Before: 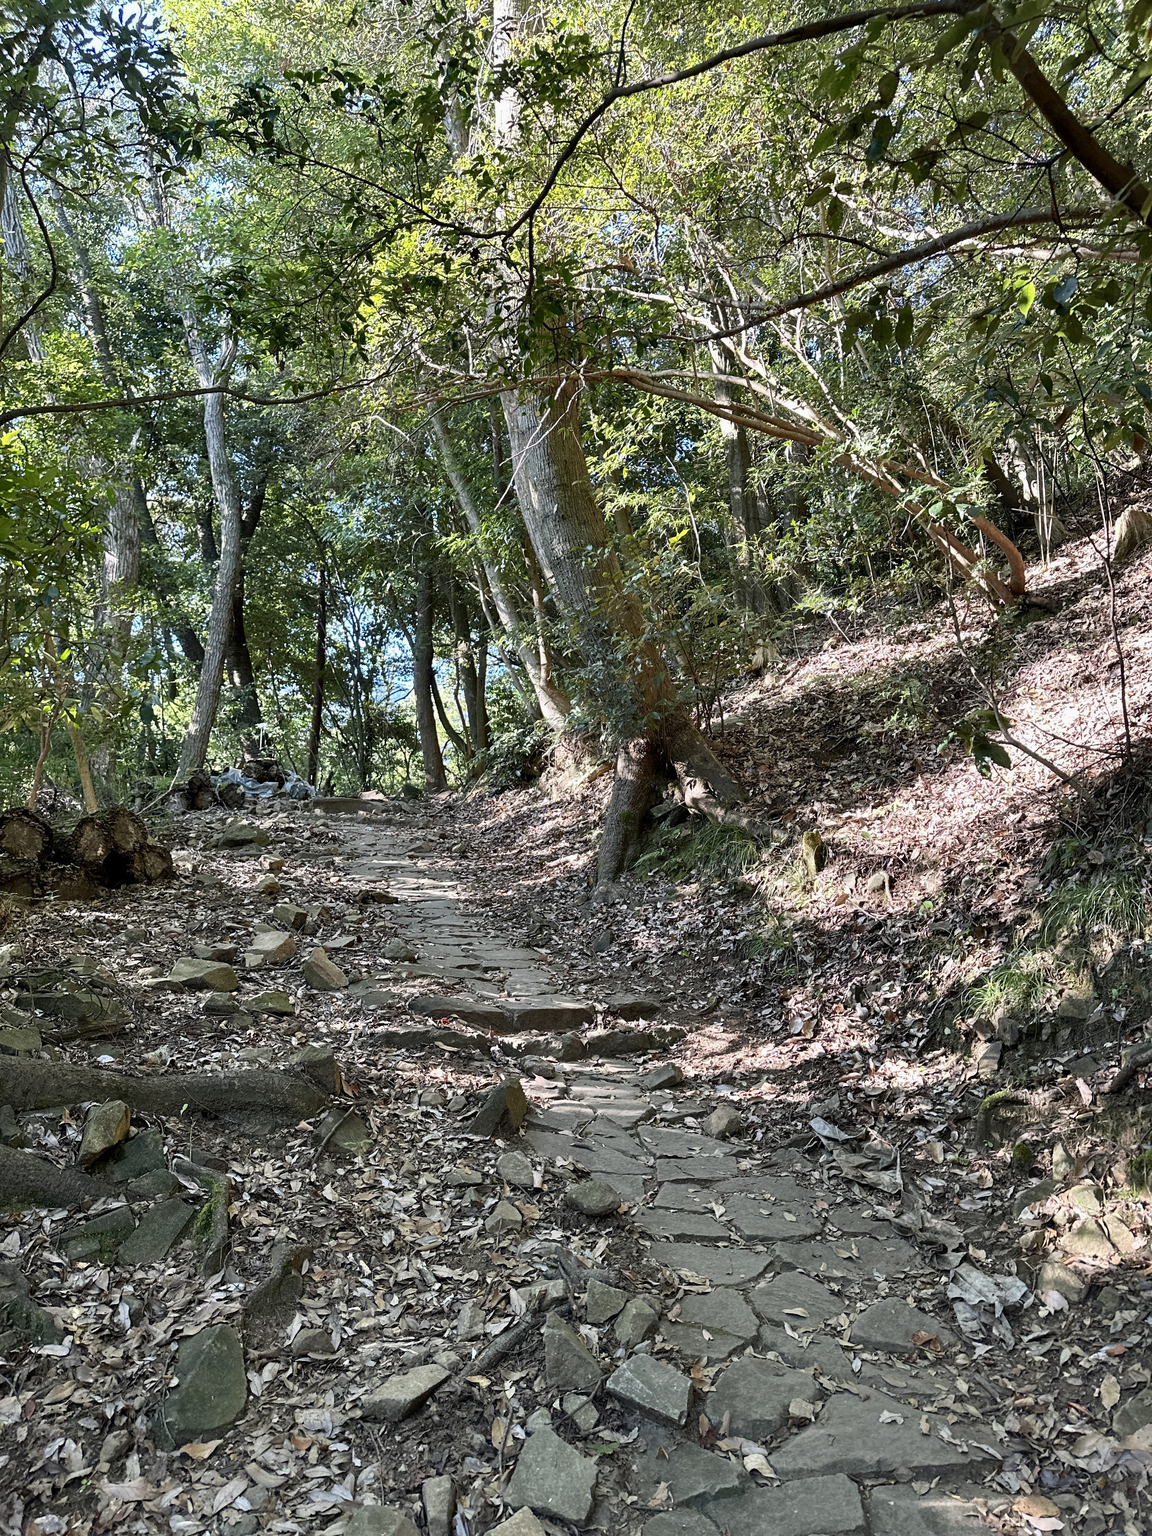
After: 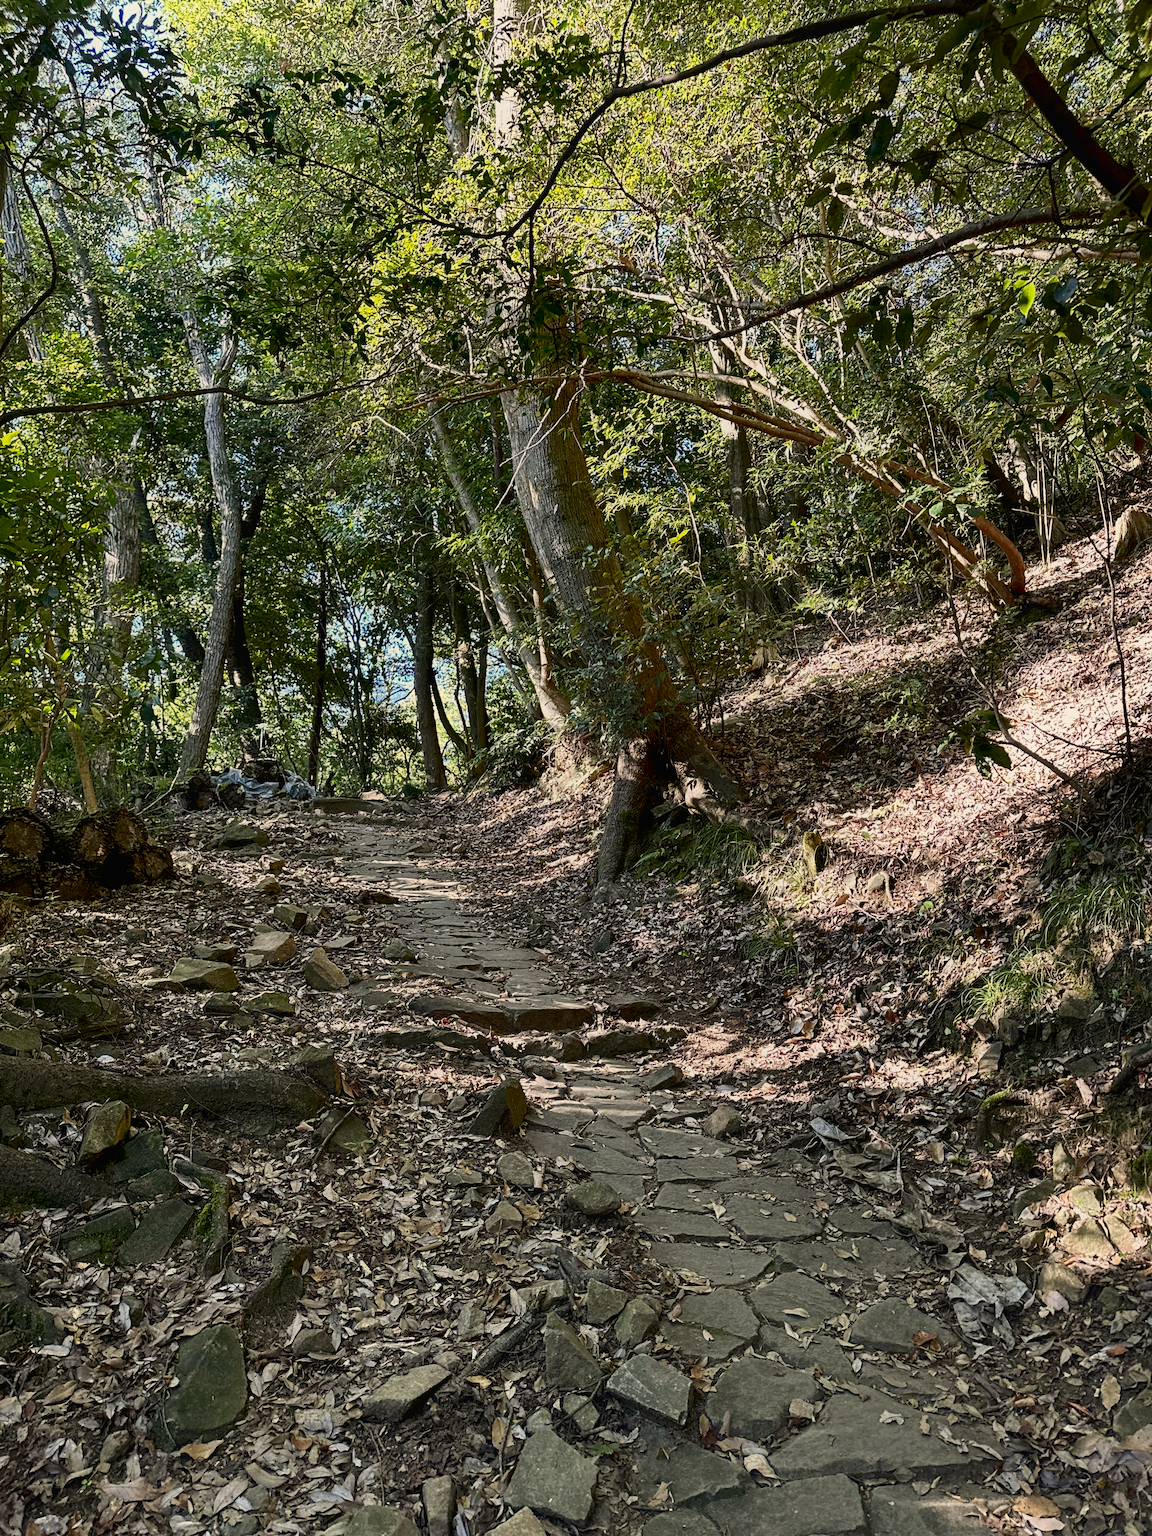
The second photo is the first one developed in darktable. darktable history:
exposure: black level correction 0.007, compensate highlight preservation false
contrast brightness saturation: contrast 0.07, brightness -0.14, saturation 0.11
color calibration: x 0.329, y 0.345, temperature 5633 K
contrast equalizer: y [[0.439, 0.44, 0.442, 0.457, 0.493, 0.498], [0.5 ×6], [0.5 ×6], [0 ×6], [0 ×6]], mix 0.59
